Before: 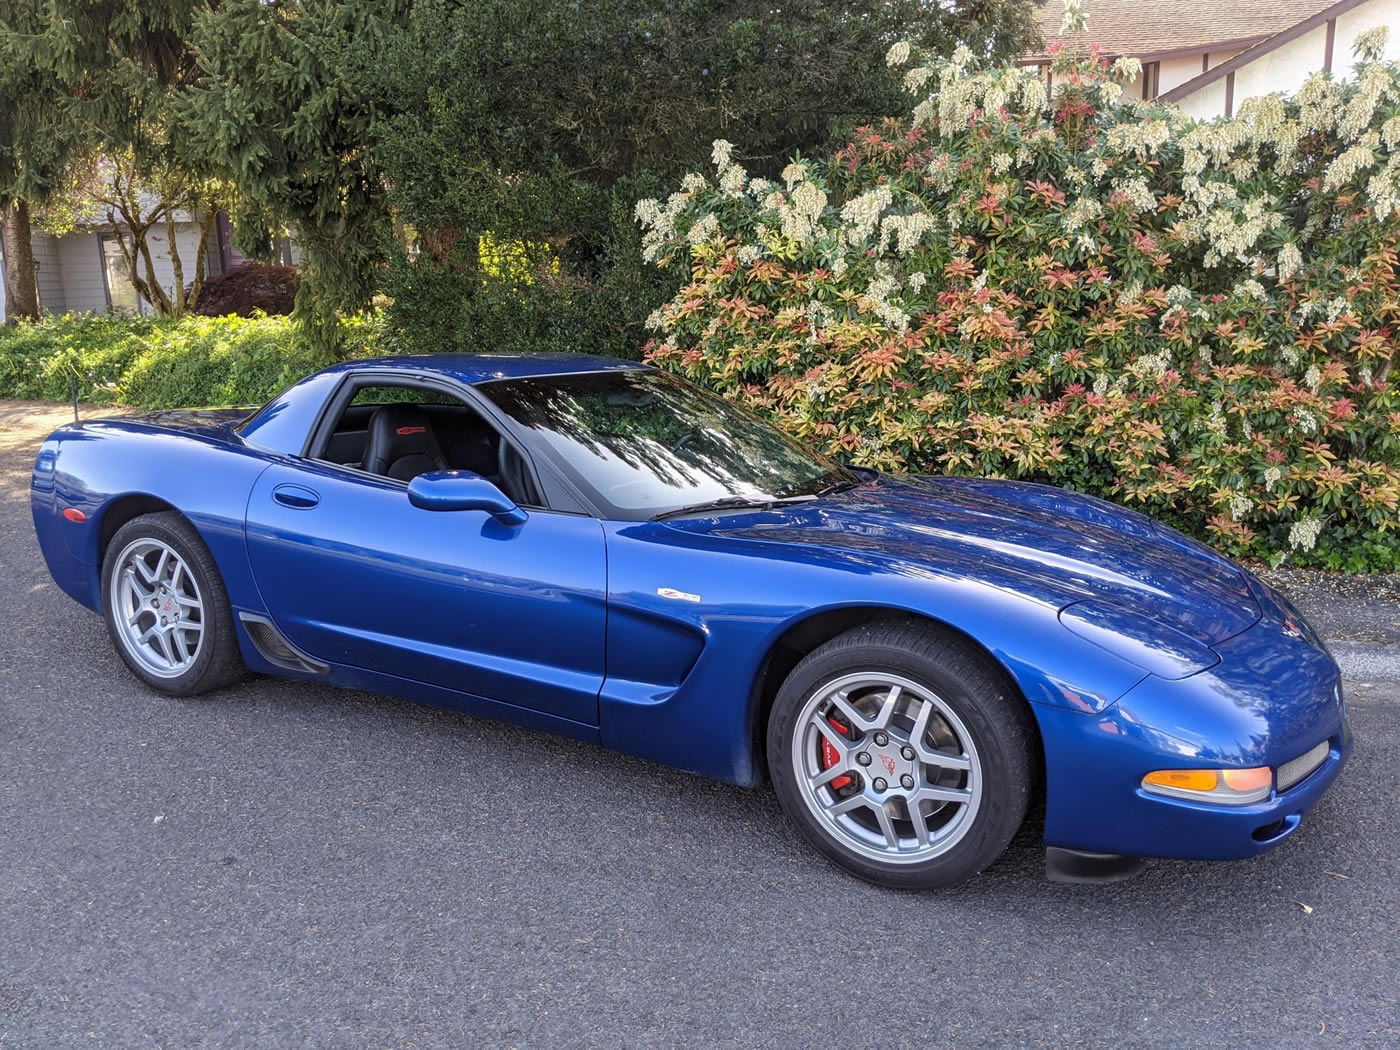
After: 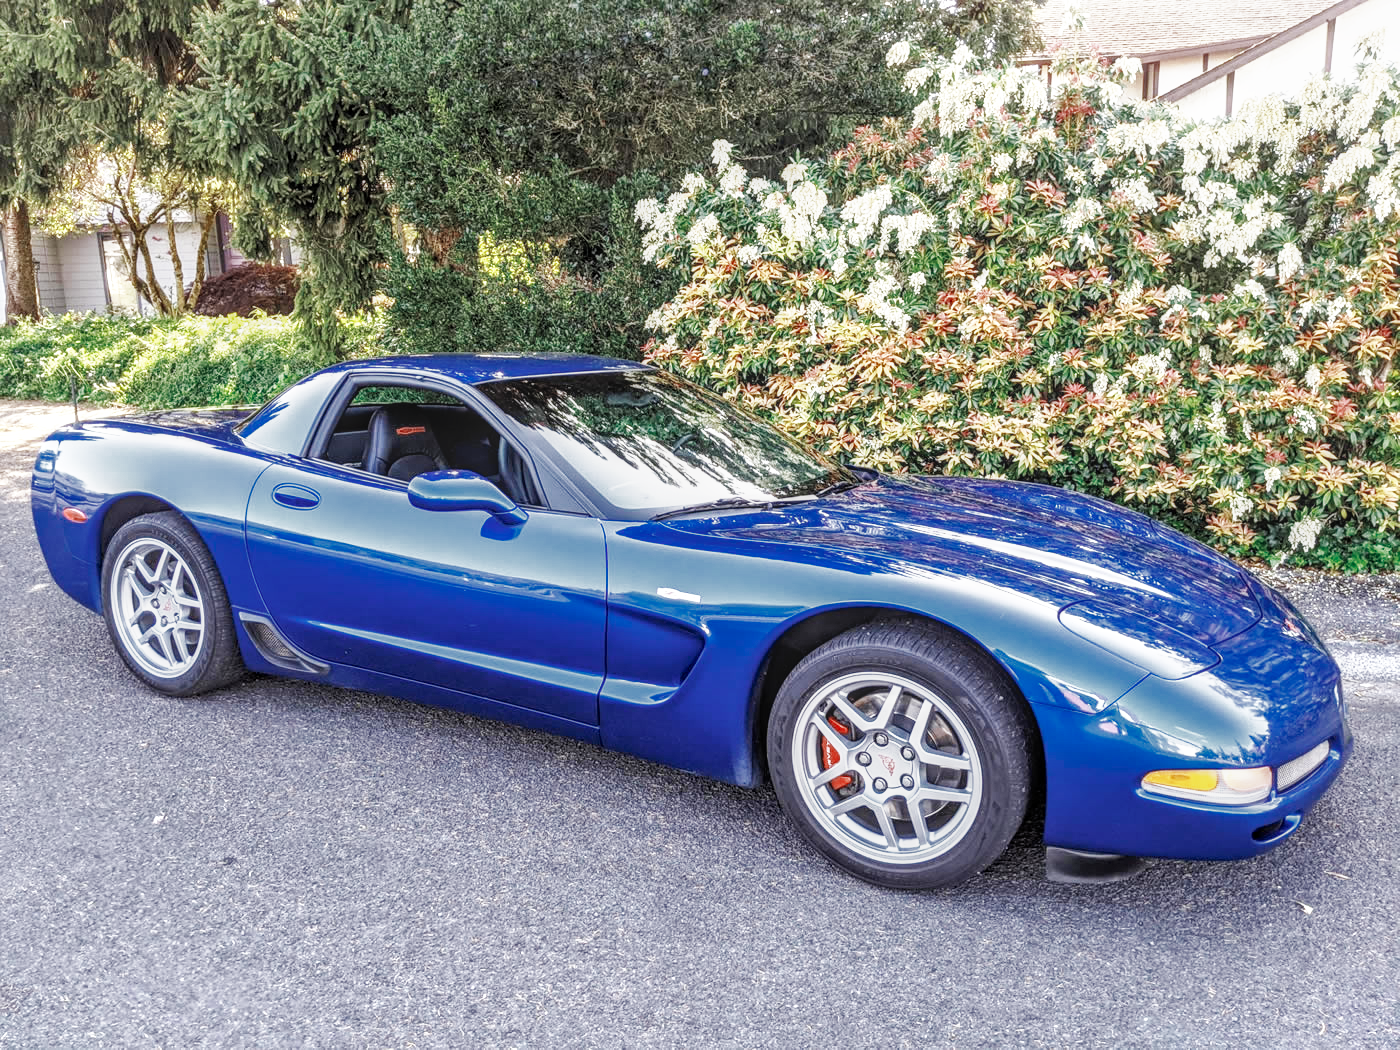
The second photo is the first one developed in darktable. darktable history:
shadows and highlights: on, module defaults
base curve: curves: ch0 [(0, 0) (0.007, 0.004) (0.027, 0.03) (0.046, 0.07) (0.207, 0.54) (0.442, 0.872) (0.673, 0.972) (1, 1)], preserve colors none
local contrast: highlights 0%, shadows 1%, detail 133%
color zones: curves: ch0 [(0, 0.5) (0.125, 0.4) (0.25, 0.5) (0.375, 0.4) (0.5, 0.4) (0.625, 0.35) (0.75, 0.35) (0.875, 0.5)]; ch1 [(0, 0.35) (0.125, 0.45) (0.25, 0.35) (0.375, 0.35) (0.5, 0.35) (0.625, 0.35) (0.75, 0.45) (0.875, 0.35)]; ch2 [(0, 0.6) (0.125, 0.5) (0.25, 0.5) (0.375, 0.6) (0.5, 0.6) (0.625, 0.5) (0.75, 0.5) (0.875, 0.5)]
exposure: exposure 0.346 EV, compensate highlight preservation false
contrast brightness saturation: saturation -0.057
